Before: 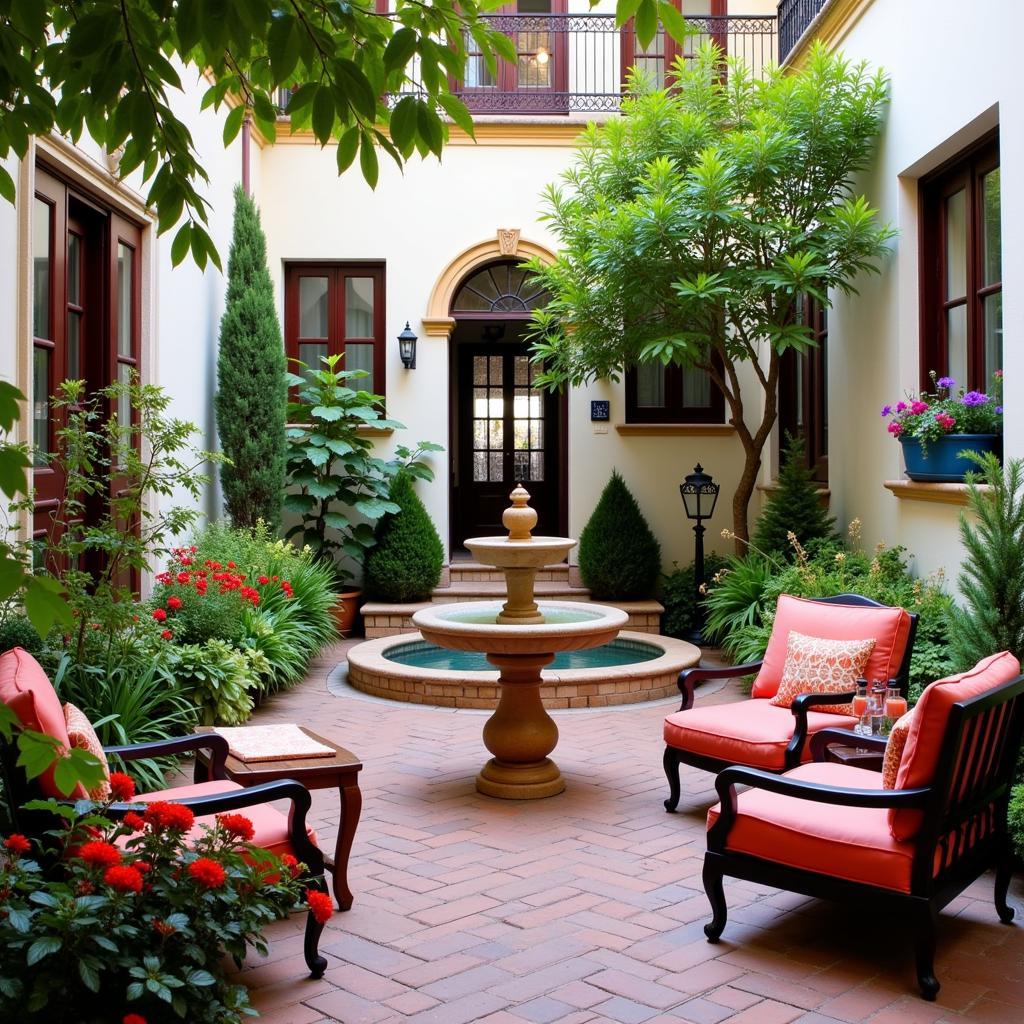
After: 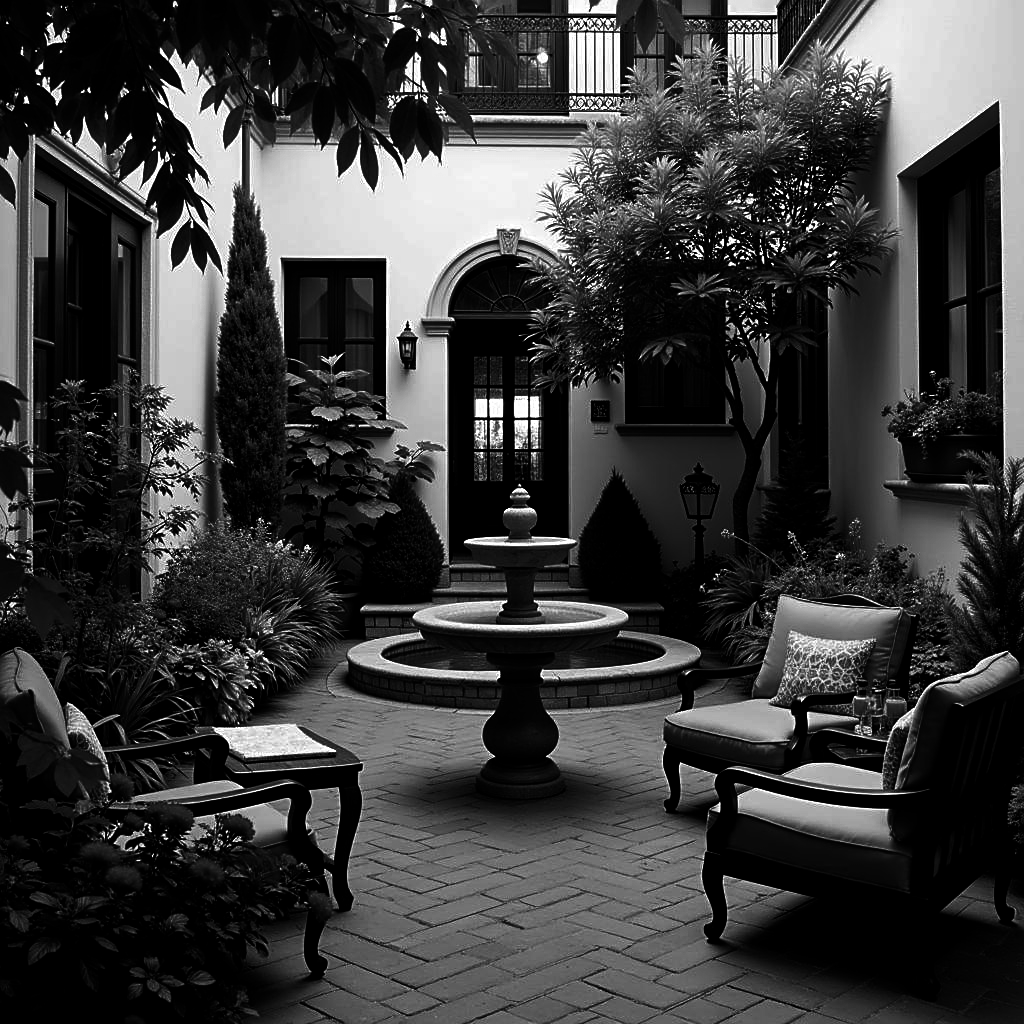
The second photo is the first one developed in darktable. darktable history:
contrast brightness saturation: contrast 0.02, brightness -1, saturation -1
sharpen: on, module defaults
